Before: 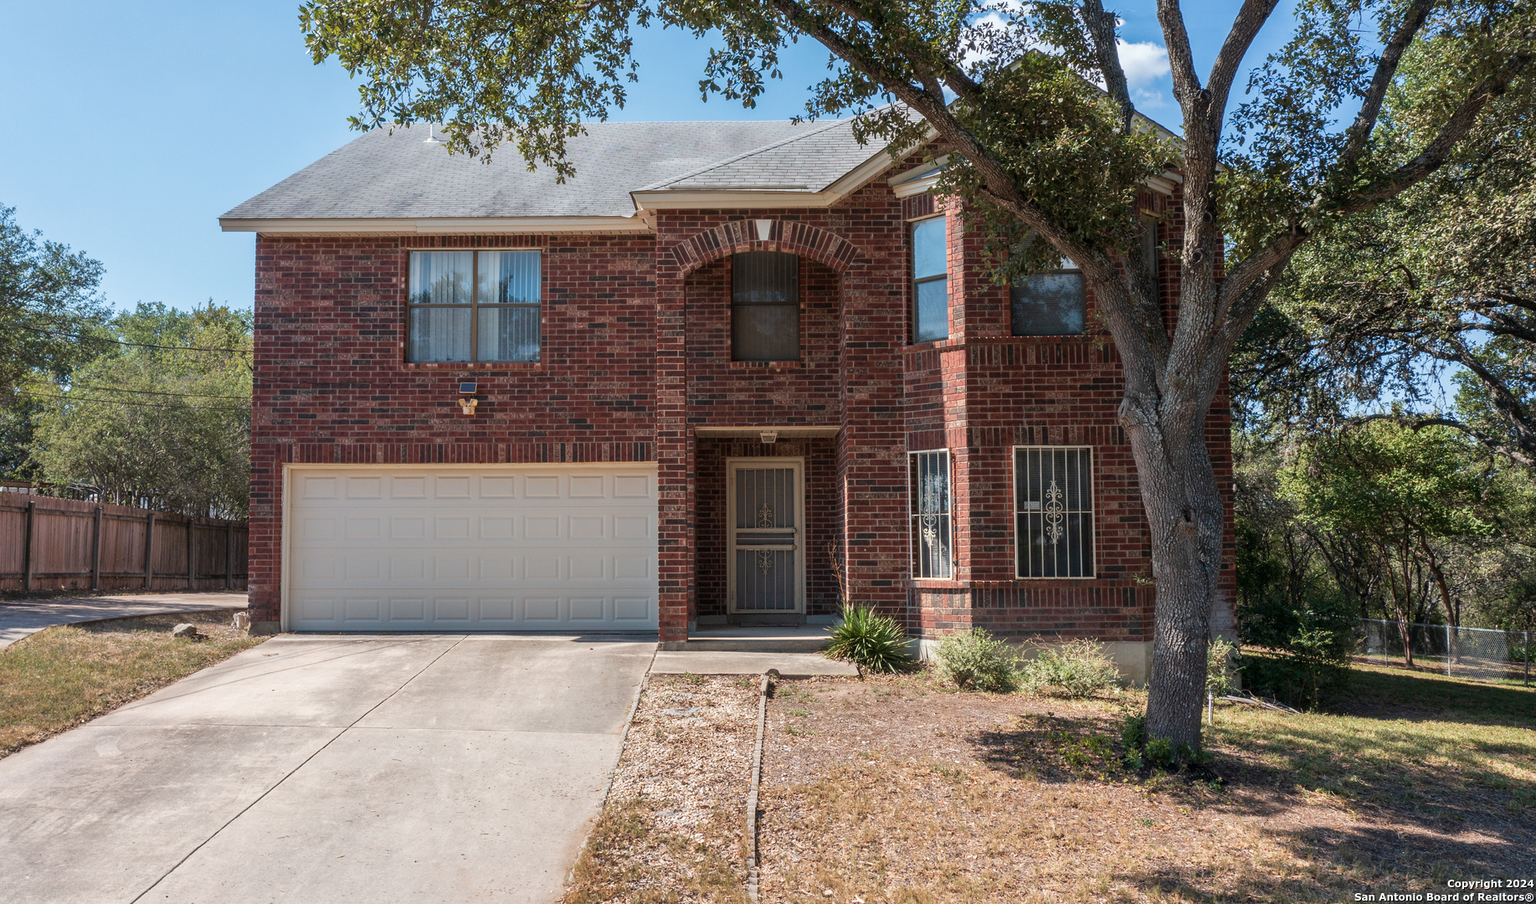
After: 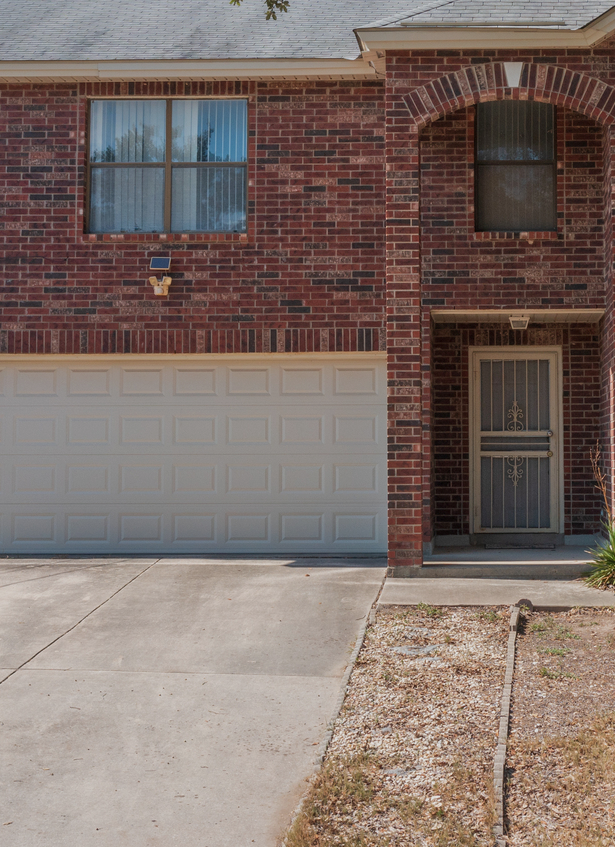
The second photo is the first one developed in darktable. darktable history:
crop and rotate: left 21.77%, top 18.528%, right 44.676%, bottom 2.997%
tone equalizer: -8 EV 0.25 EV, -7 EV 0.417 EV, -6 EV 0.417 EV, -5 EV 0.25 EV, -3 EV -0.25 EV, -2 EV -0.417 EV, -1 EV -0.417 EV, +0 EV -0.25 EV, edges refinement/feathering 500, mask exposure compensation -1.57 EV, preserve details guided filter
